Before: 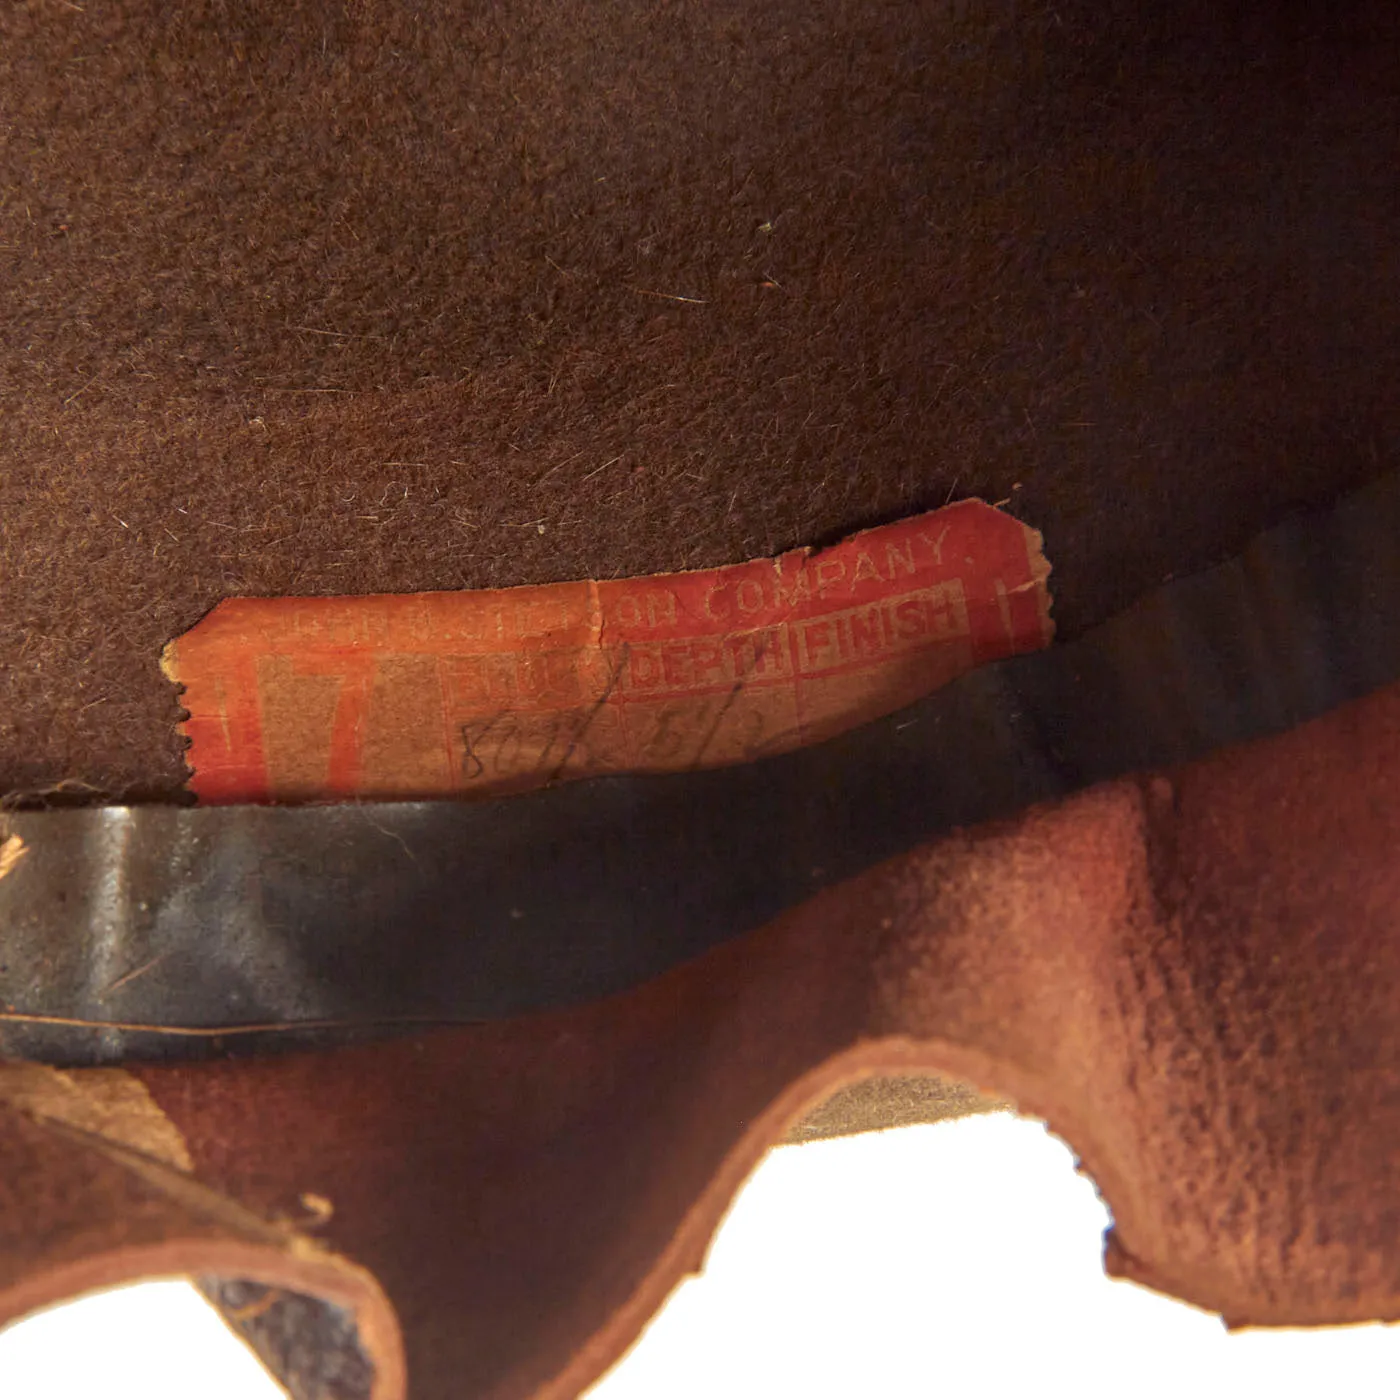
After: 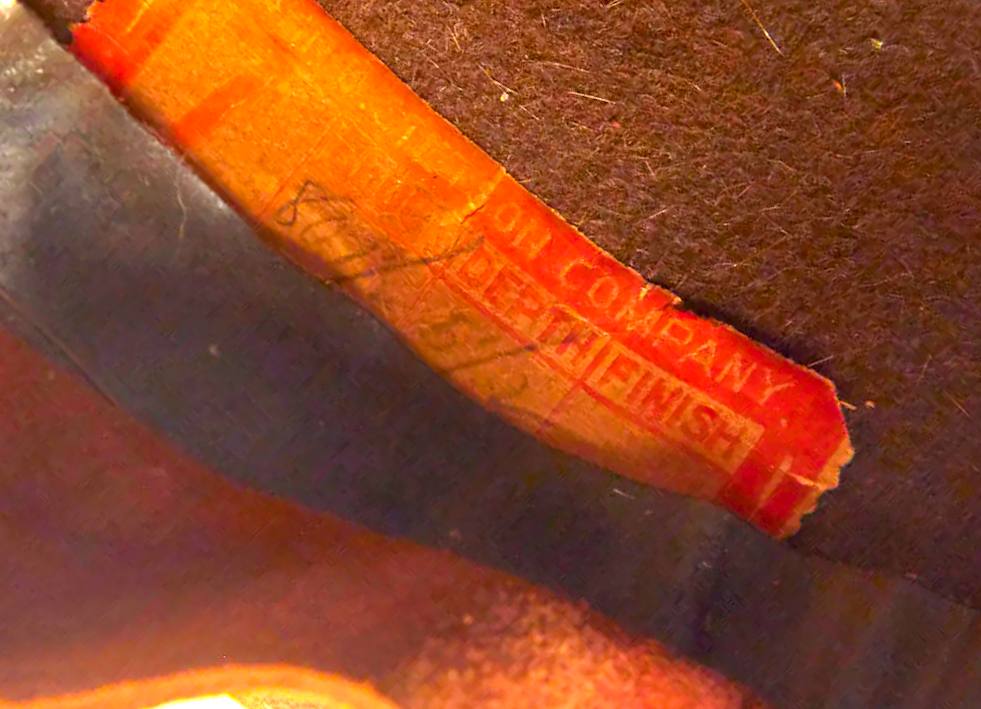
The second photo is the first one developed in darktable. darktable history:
crop and rotate: angle -45.22°, top 16.686%, right 0.824%, bottom 11.599%
exposure: black level correction 0, exposure 1.516 EV, compensate exposure bias true, compensate highlight preservation false
color balance rgb: power › hue 73.65°, linear chroma grading › global chroma 15.186%, perceptual saturation grading › global saturation 25.51%
